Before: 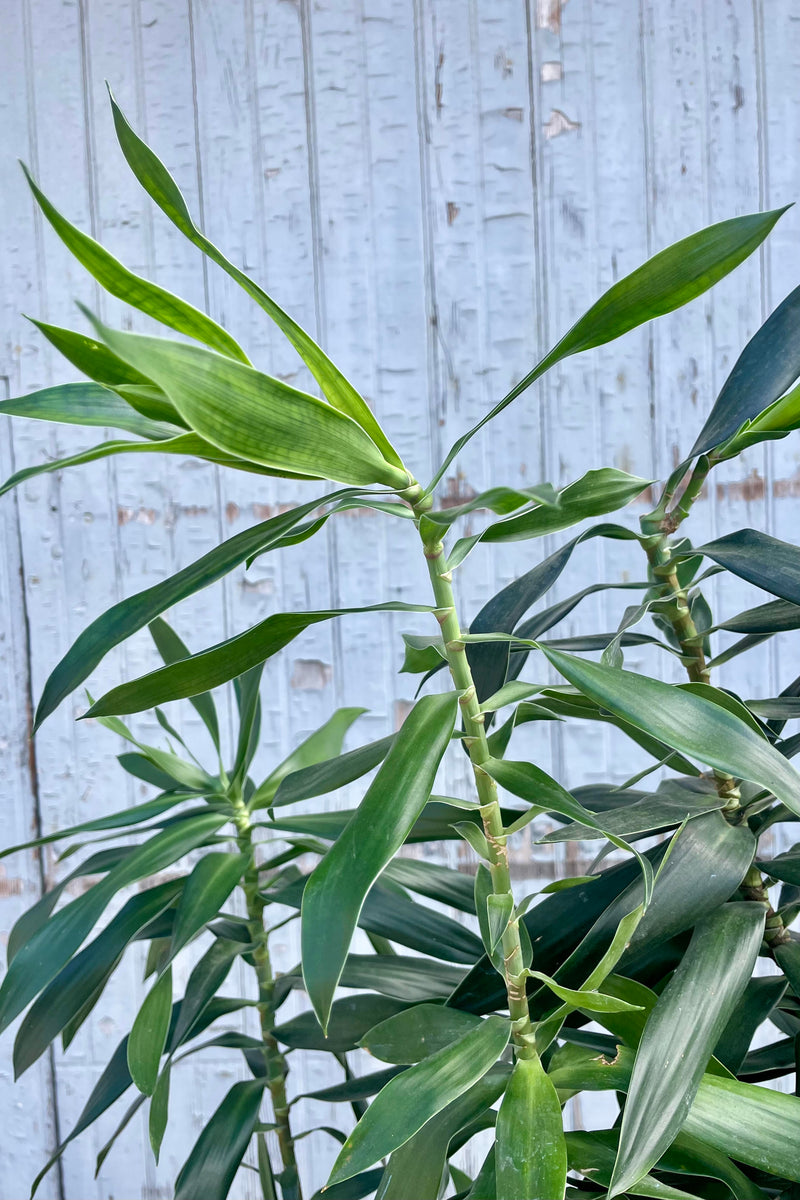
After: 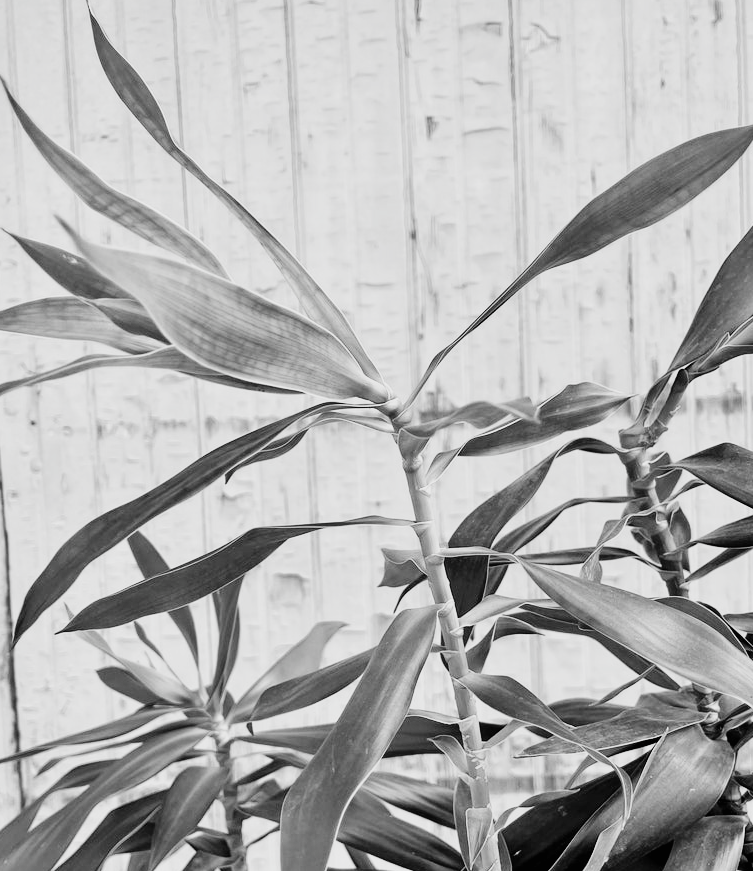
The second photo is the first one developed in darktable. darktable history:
crop: left 2.654%, top 7.221%, right 3.183%, bottom 20.15%
filmic rgb: black relative exposure -5 EV, white relative exposure 3.53 EV, hardness 3.19, contrast 1.491, highlights saturation mix -49.73%, color science v5 (2021), contrast in shadows safe, contrast in highlights safe
contrast brightness saturation: brightness 0.147
